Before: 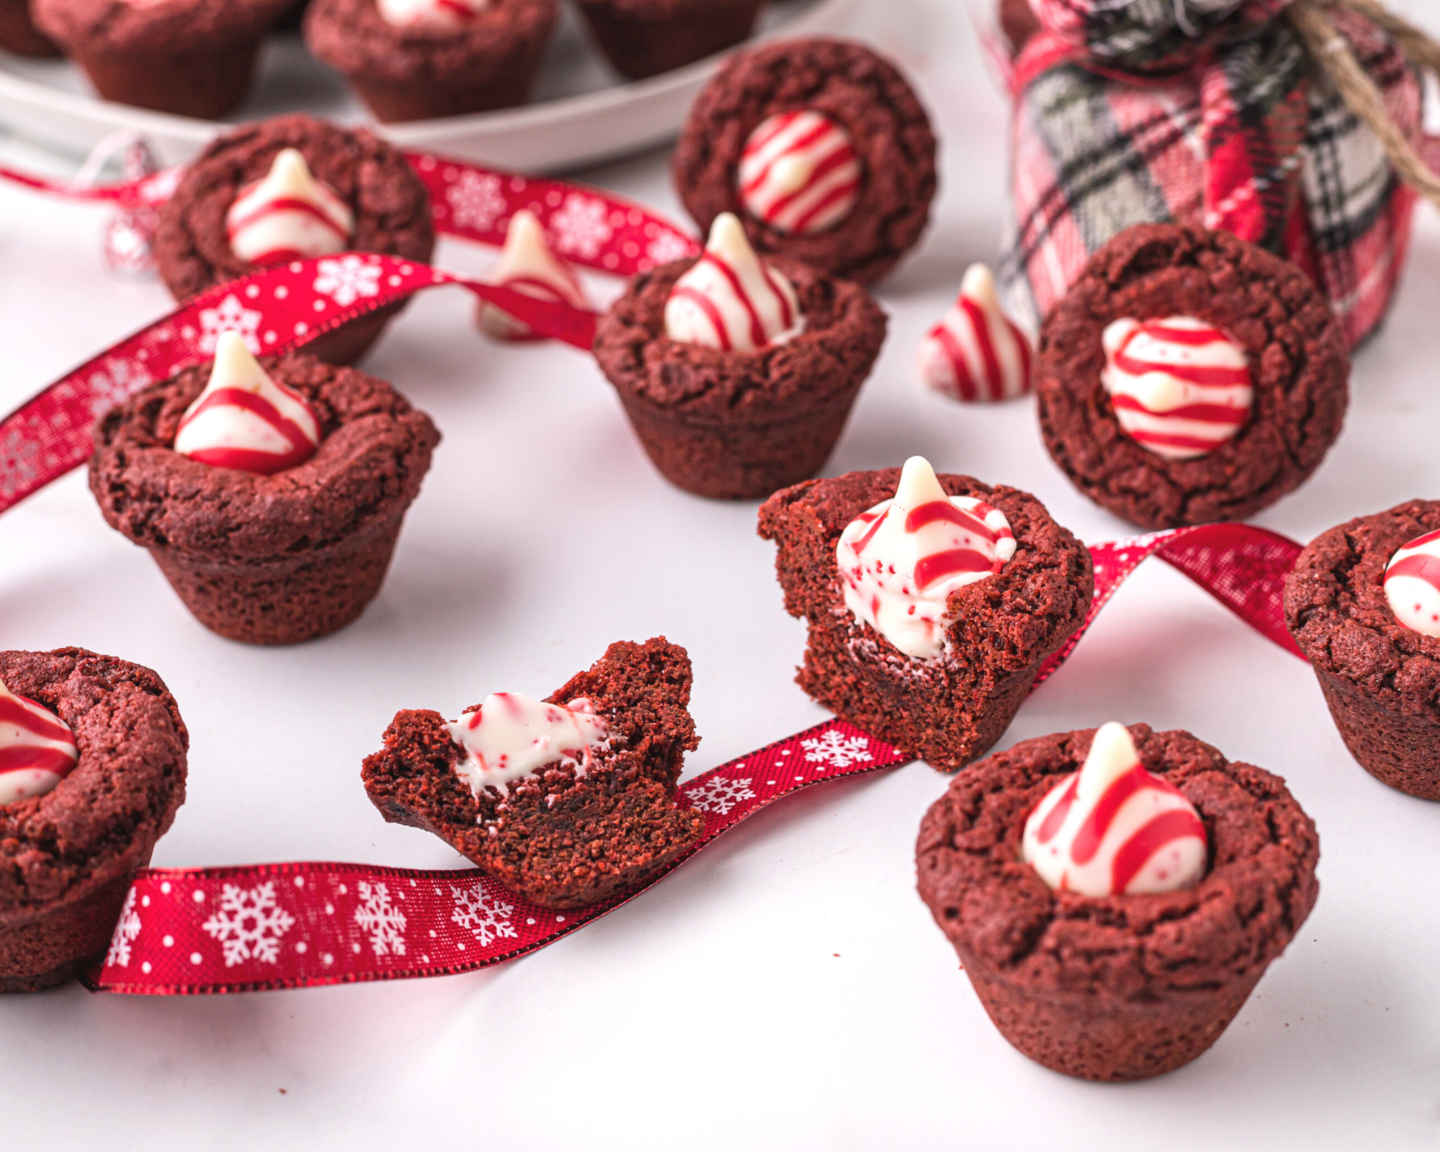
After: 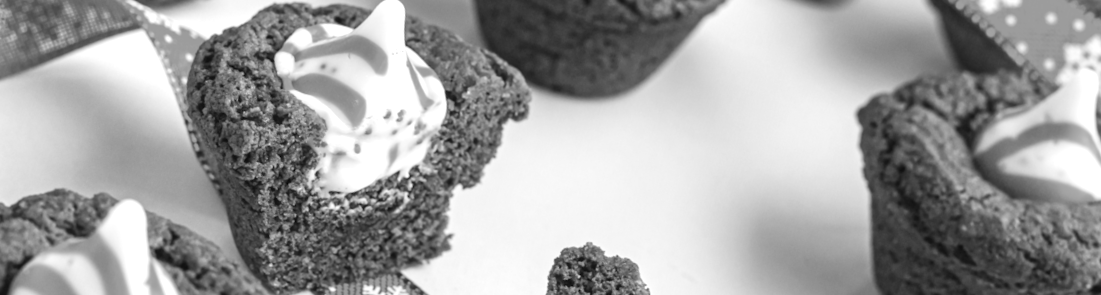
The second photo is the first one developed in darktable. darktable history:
crop and rotate: angle 16.12°, top 30.835%, bottom 35.653%
color contrast: green-magenta contrast 0, blue-yellow contrast 0
color zones: curves: ch0 [(0, 0.5) (0.125, 0.4) (0.25, 0.5) (0.375, 0.4) (0.5, 0.4) (0.625, 0.35) (0.75, 0.35) (0.875, 0.5)]; ch1 [(0, 0.35) (0.125, 0.45) (0.25, 0.35) (0.375, 0.35) (0.5, 0.35) (0.625, 0.35) (0.75, 0.45) (0.875, 0.35)]; ch2 [(0, 0.6) (0.125, 0.5) (0.25, 0.5) (0.375, 0.6) (0.5, 0.6) (0.625, 0.5) (0.75, 0.5) (0.875, 0.5)]
white balance: red 1.188, blue 1.11
